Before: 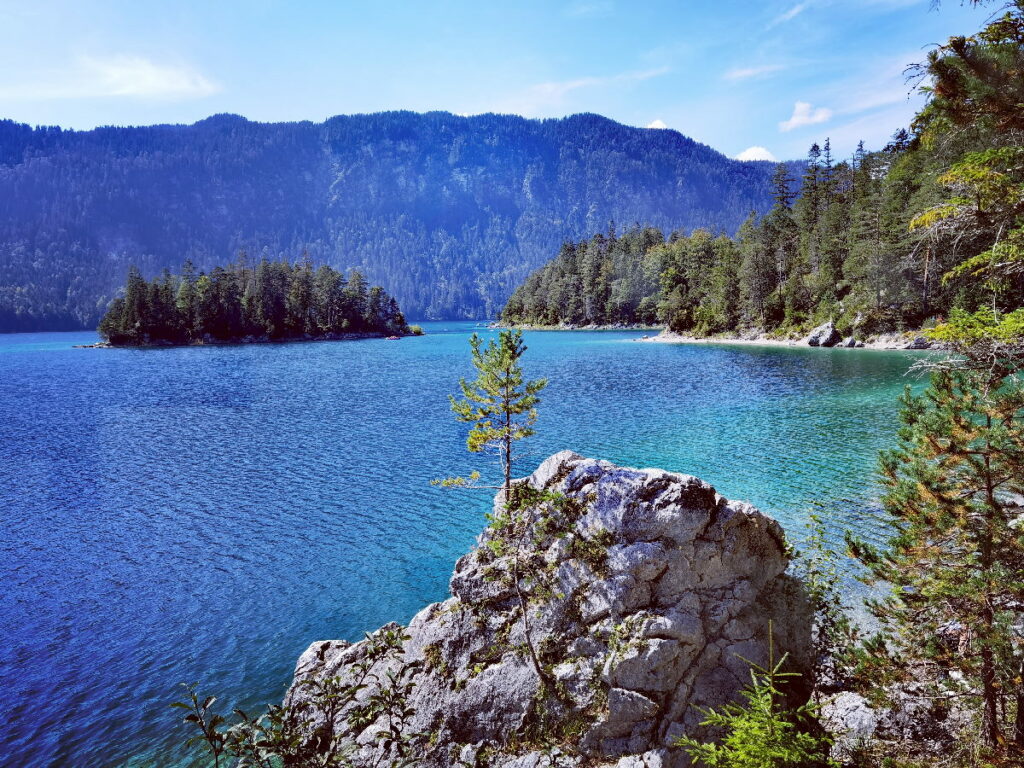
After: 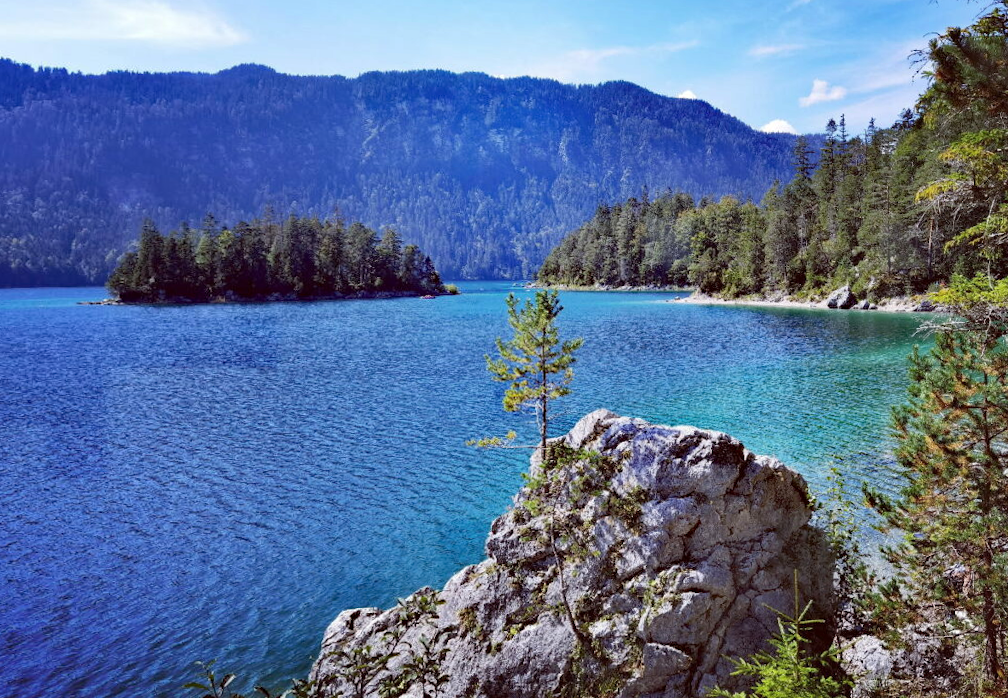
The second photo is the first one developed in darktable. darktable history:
color balance rgb: perceptual saturation grading › global saturation -3%
rotate and perspective: rotation -0.013°, lens shift (vertical) -0.027, lens shift (horizontal) 0.178, crop left 0.016, crop right 0.989, crop top 0.082, crop bottom 0.918
haze removal: compatibility mode true, adaptive false
